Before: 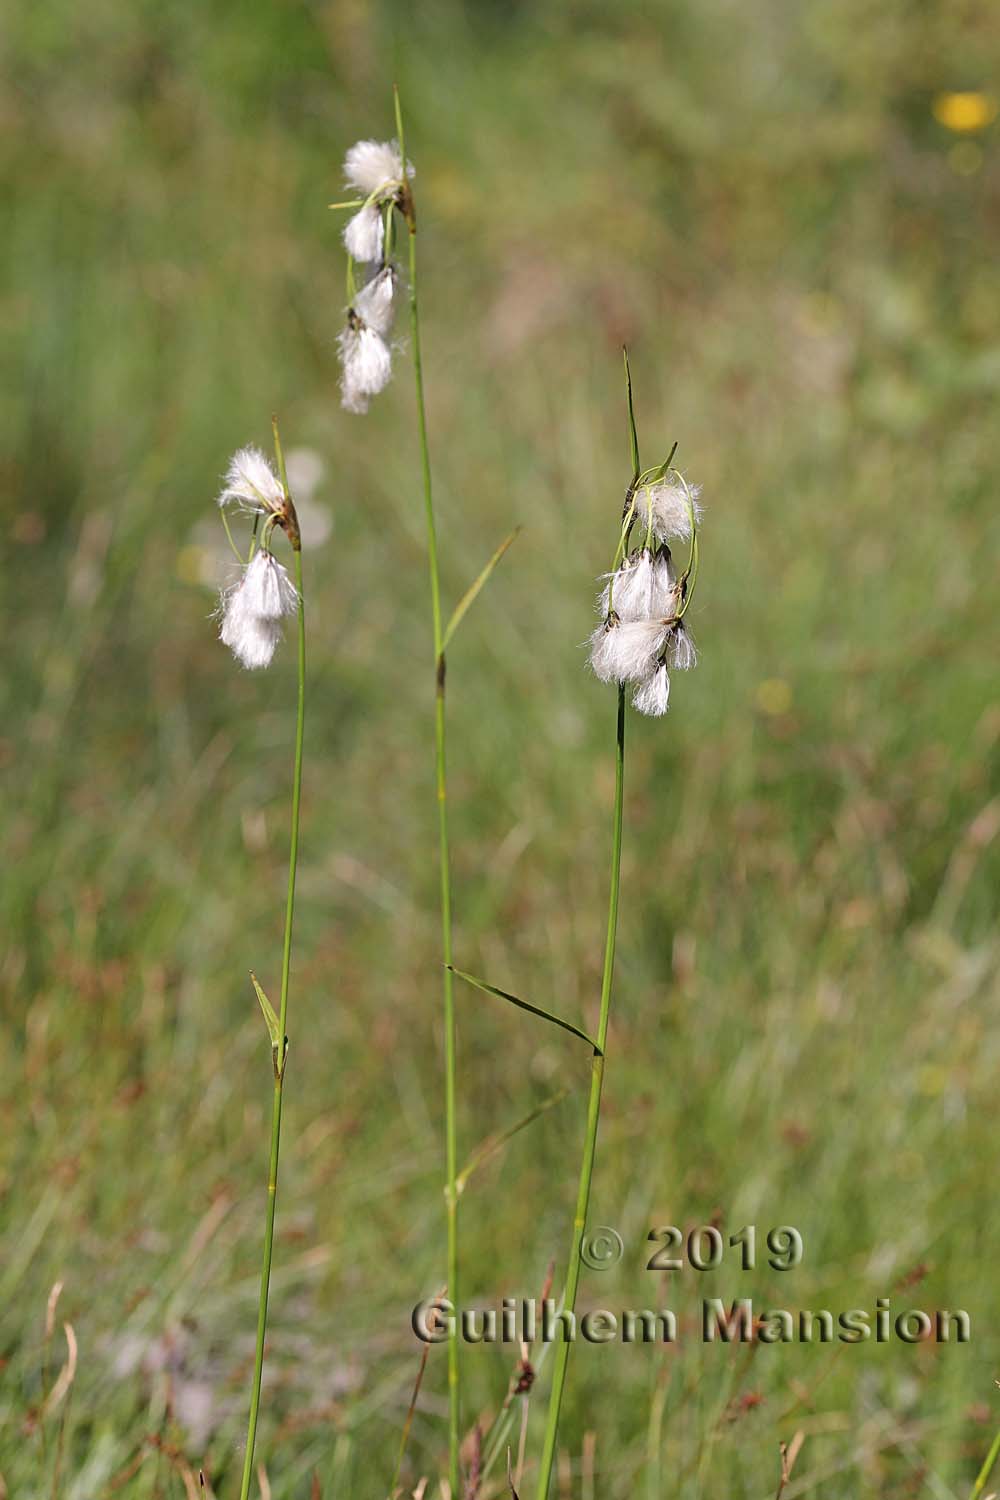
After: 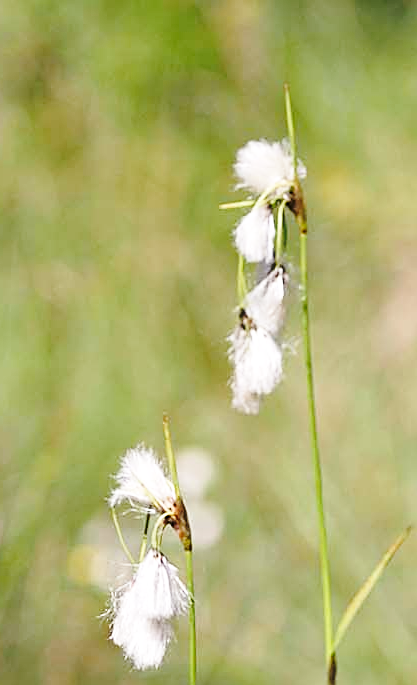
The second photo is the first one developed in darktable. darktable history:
crop and rotate: left 10.915%, top 0.05%, right 47.349%, bottom 54.251%
contrast brightness saturation: saturation -0.055
sharpen: on, module defaults
base curve: curves: ch0 [(0, 0) (0.032, 0.037) (0.105, 0.228) (0.435, 0.76) (0.856, 0.983) (1, 1)], preserve colors none
